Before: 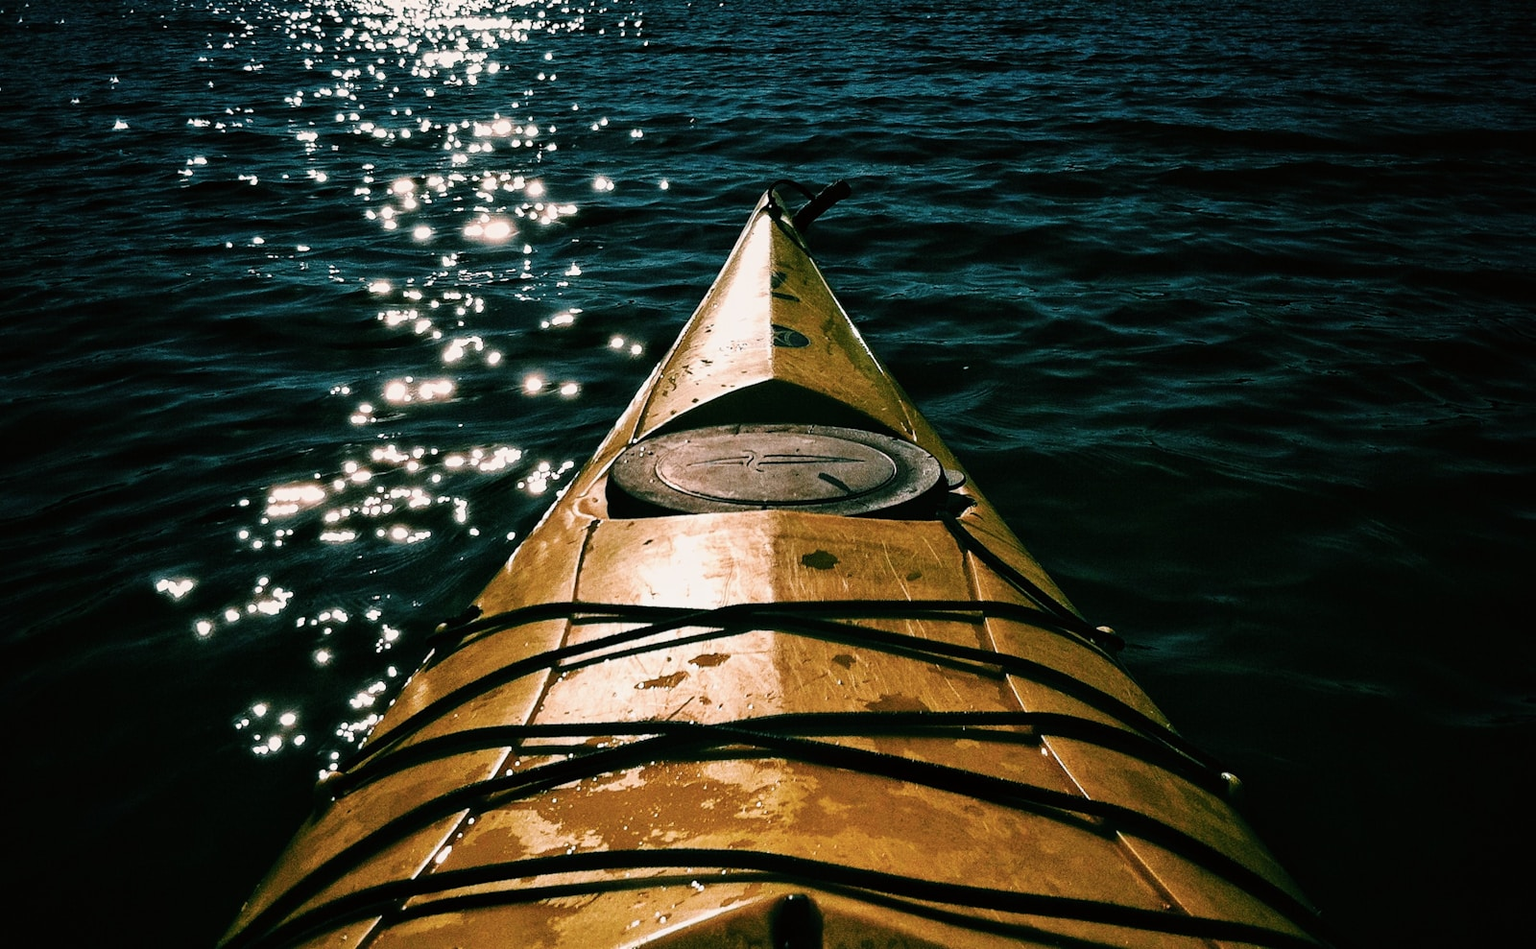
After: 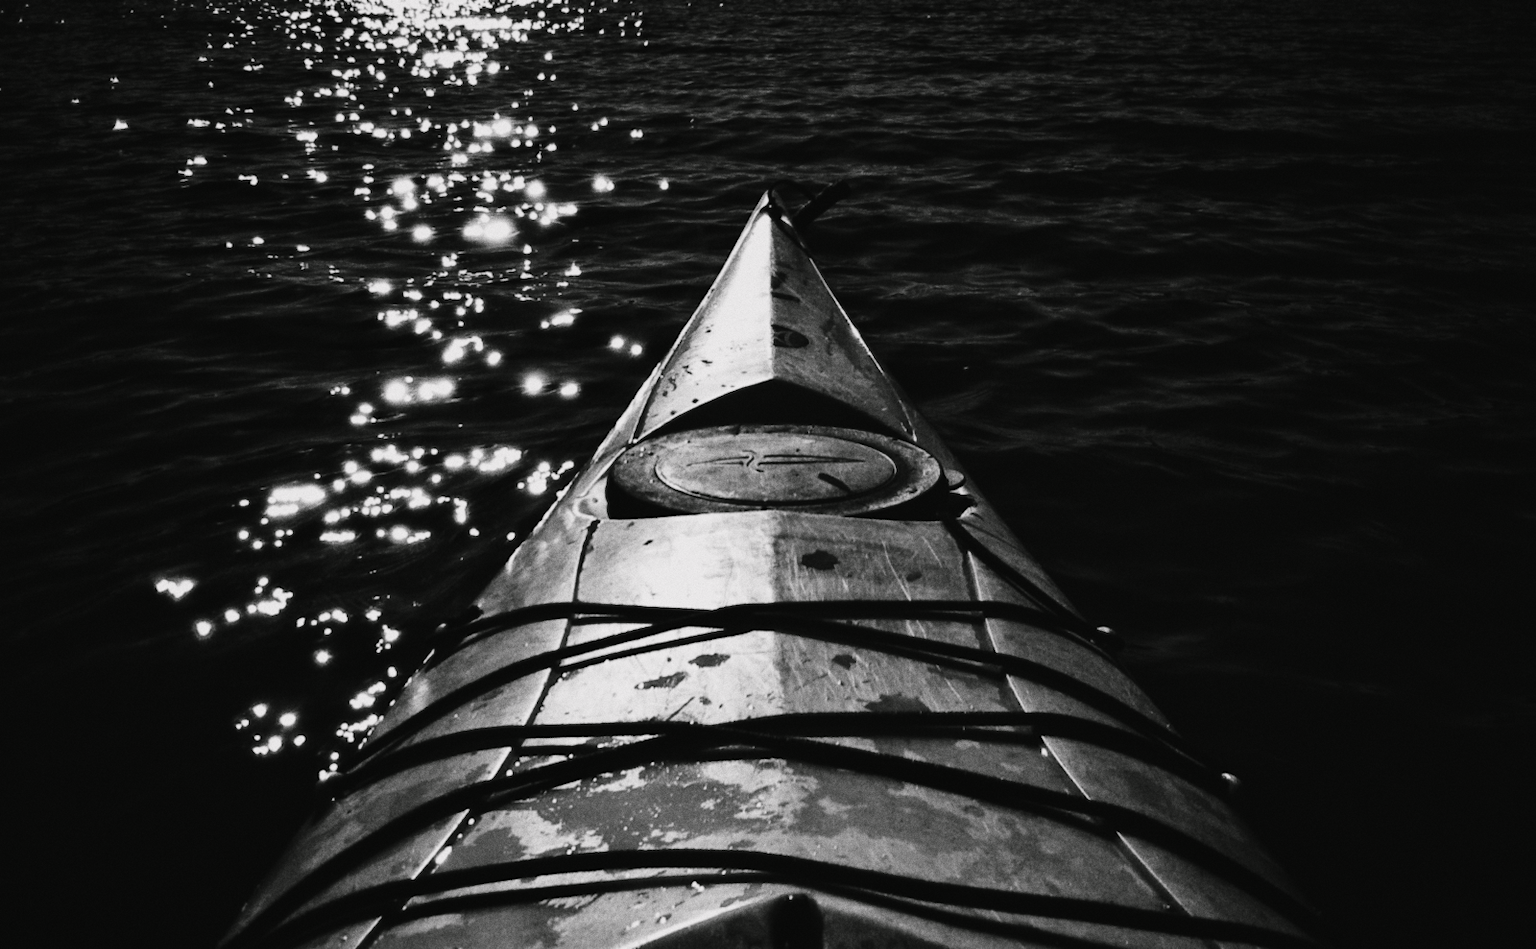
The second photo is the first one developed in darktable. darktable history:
base curve: curves: ch0 [(0, 0) (0.297, 0.298) (1, 1)], preserve colors none
color balance rgb: shadows lift › luminance -10%, shadows lift › chroma 1%, shadows lift › hue 113°, power › luminance -15%, highlights gain › chroma 0.2%, highlights gain › hue 333°, global offset › luminance 0.5%, perceptual saturation grading › global saturation 20%, perceptual saturation grading › highlights -50%, perceptual saturation grading › shadows 25%, contrast -10%
grain: on, module defaults
lowpass: radius 0.76, contrast 1.56, saturation 0, unbound 0
